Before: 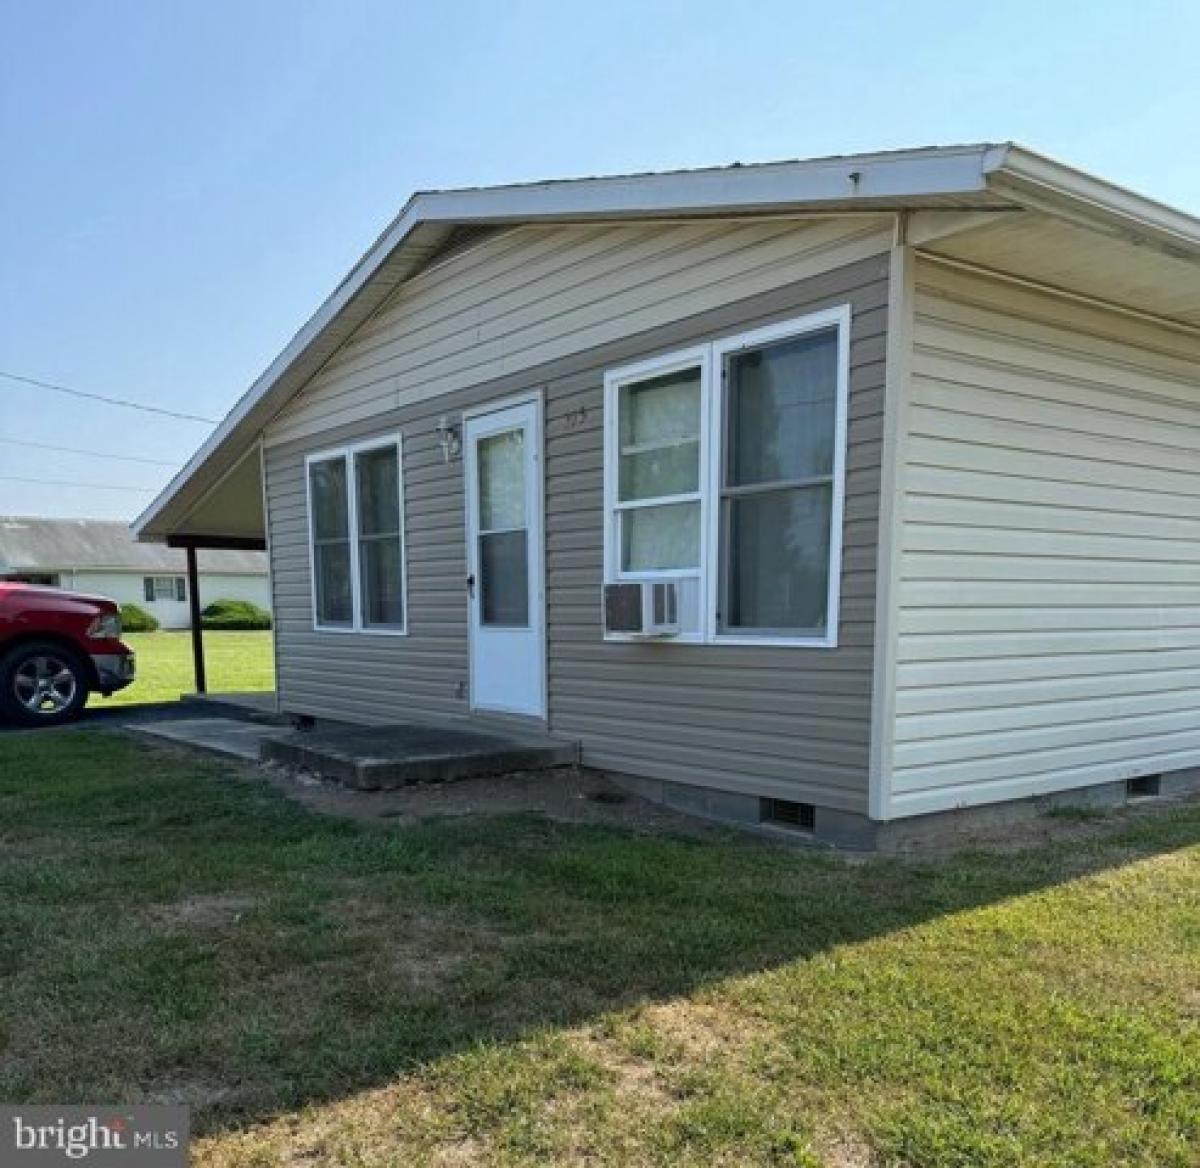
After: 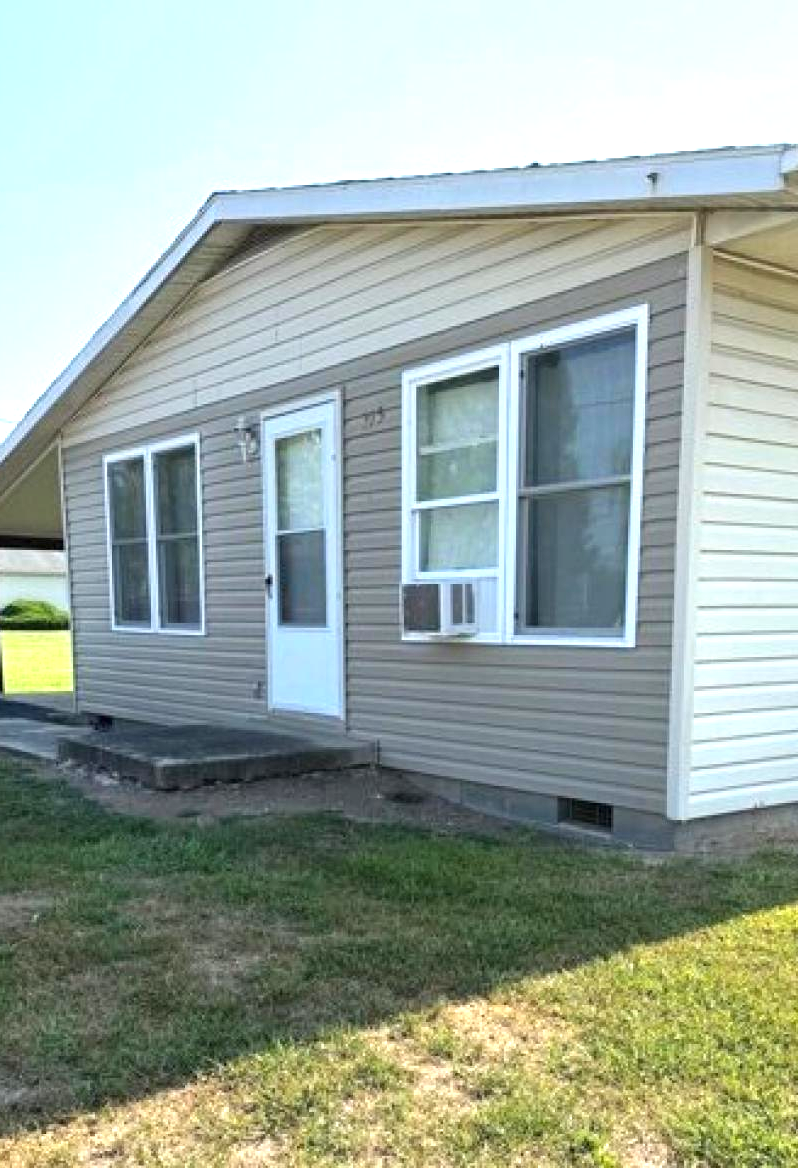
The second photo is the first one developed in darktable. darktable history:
crop: left 16.899%, right 16.556%
exposure: exposure 1 EV, compensate highlight preservation false
